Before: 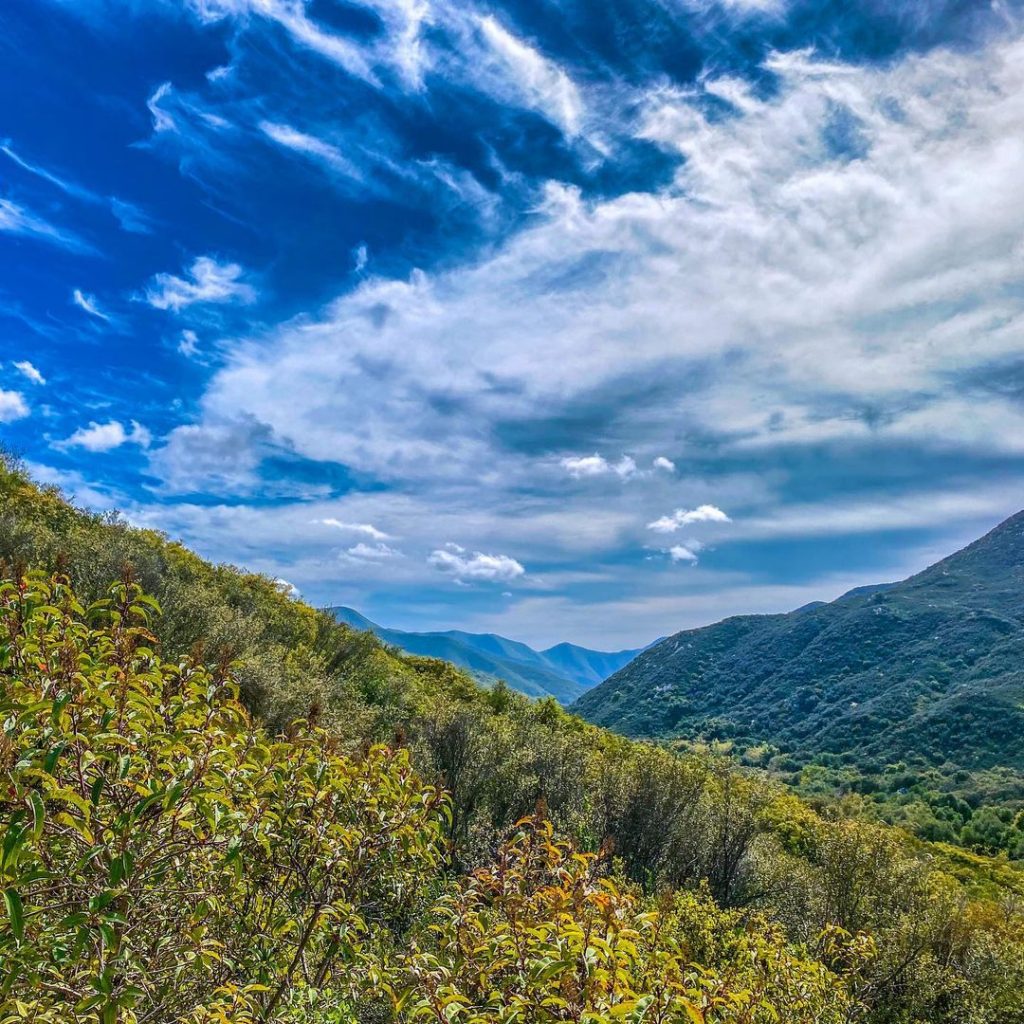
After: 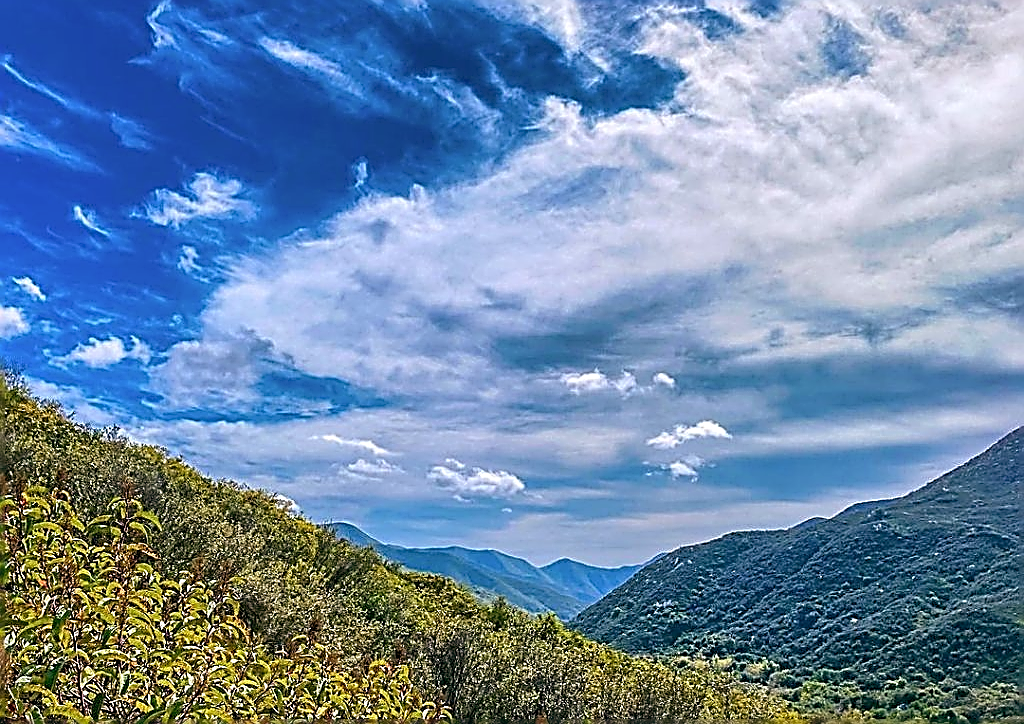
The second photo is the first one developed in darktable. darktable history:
tone equalizer: -7 EV 0.13 EV, smoothing diameter 25%, edges refinement/feathering 10, preserve details guided filter
levels: levels [0, 0.492, 0.984]
sharpen: amount 2
color balance: lift [0.998, 0.998, 1.001, 1.002], gamma [0.995, 1.025, 0.992, 0.975], gain [0.995, 1.02, 0.997, 0.98]
crop and rotate: top 8.293%, bottom 20.996%
